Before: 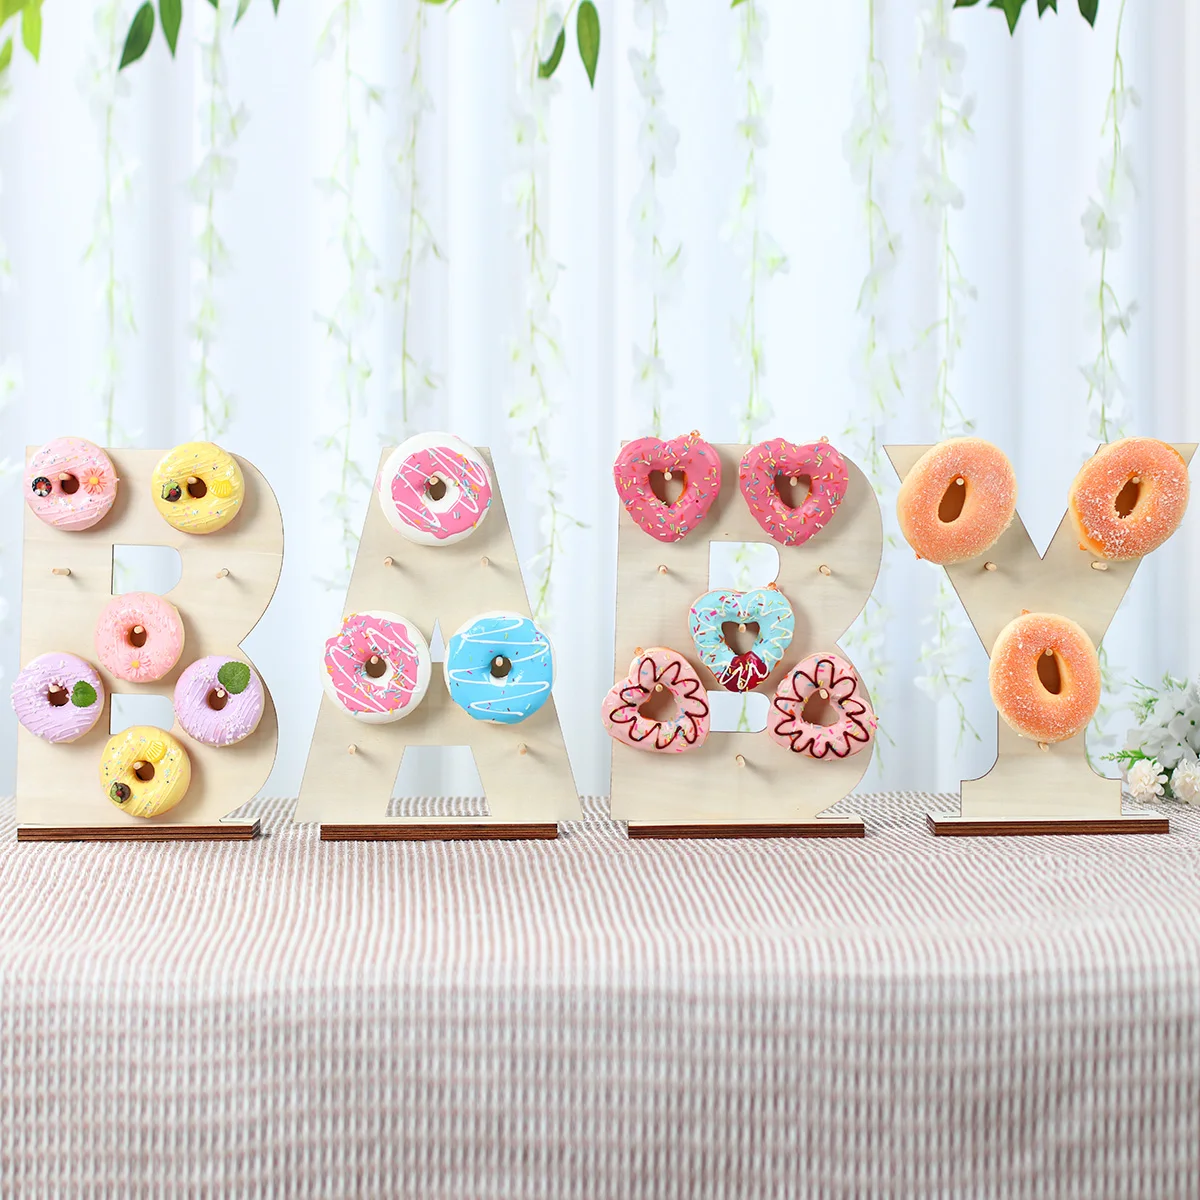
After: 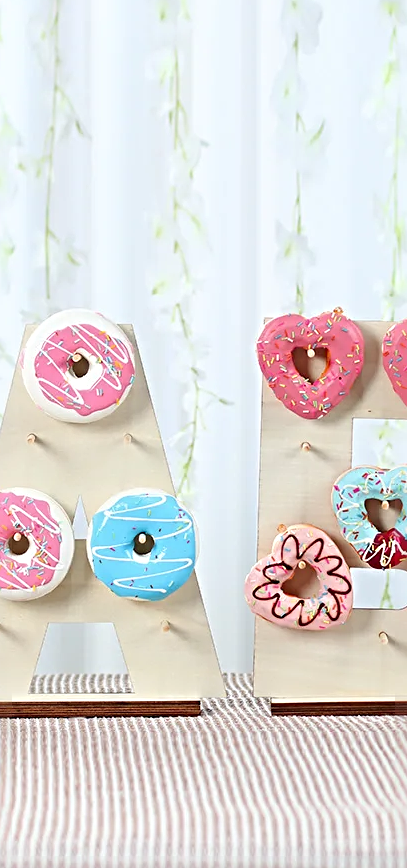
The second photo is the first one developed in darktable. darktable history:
sharpen: radius 4.893
crop and rotate: left 29.789%, top 10.283%, right 36.269%, bottom 17.338%
